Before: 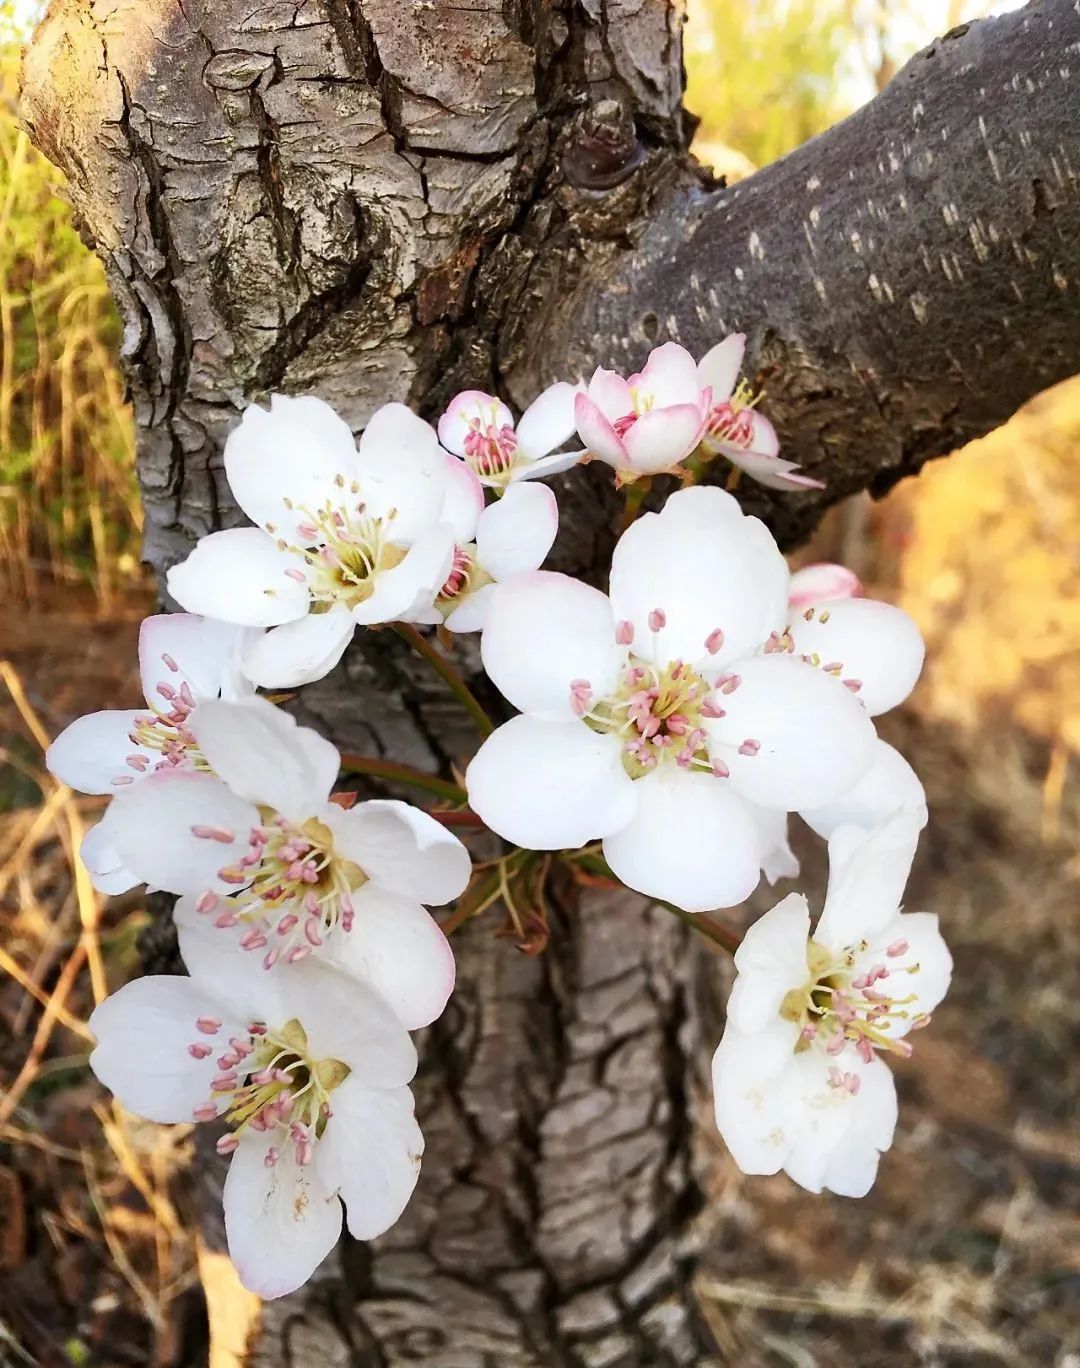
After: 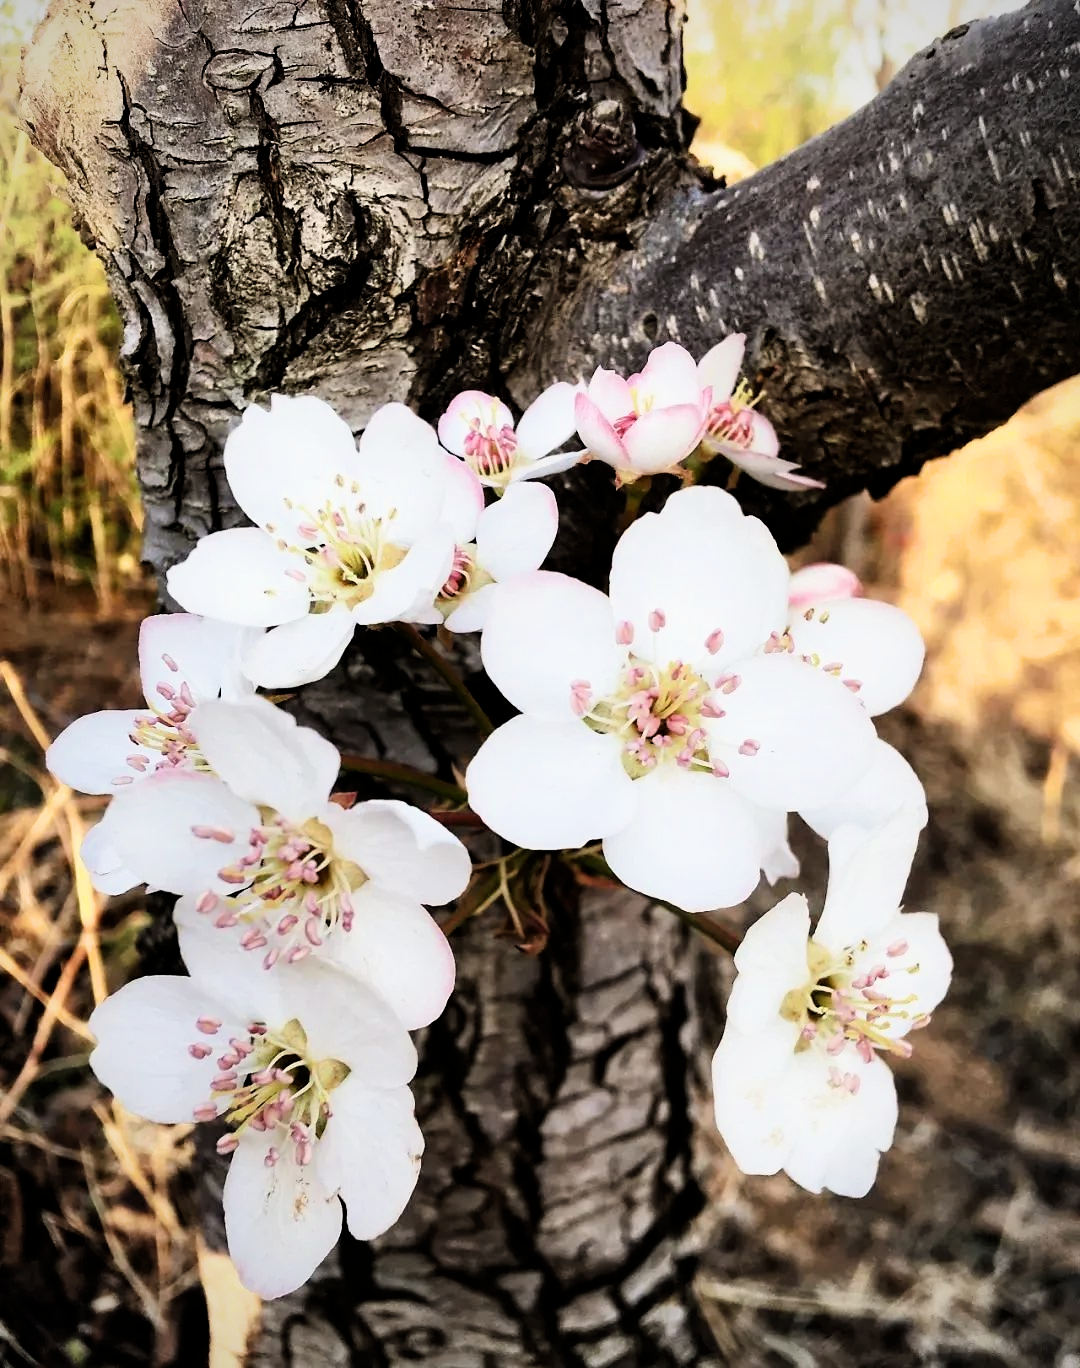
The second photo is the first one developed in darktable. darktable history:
filmic rgb: black relative exposure -5.42 EV, white relative exposure 2.85 EV, dynamic range scaling -37.73%, hardness 4, contrast 1.605, highlights saturation mix -0.93%
vignetting: fall-off radius 60.65%
